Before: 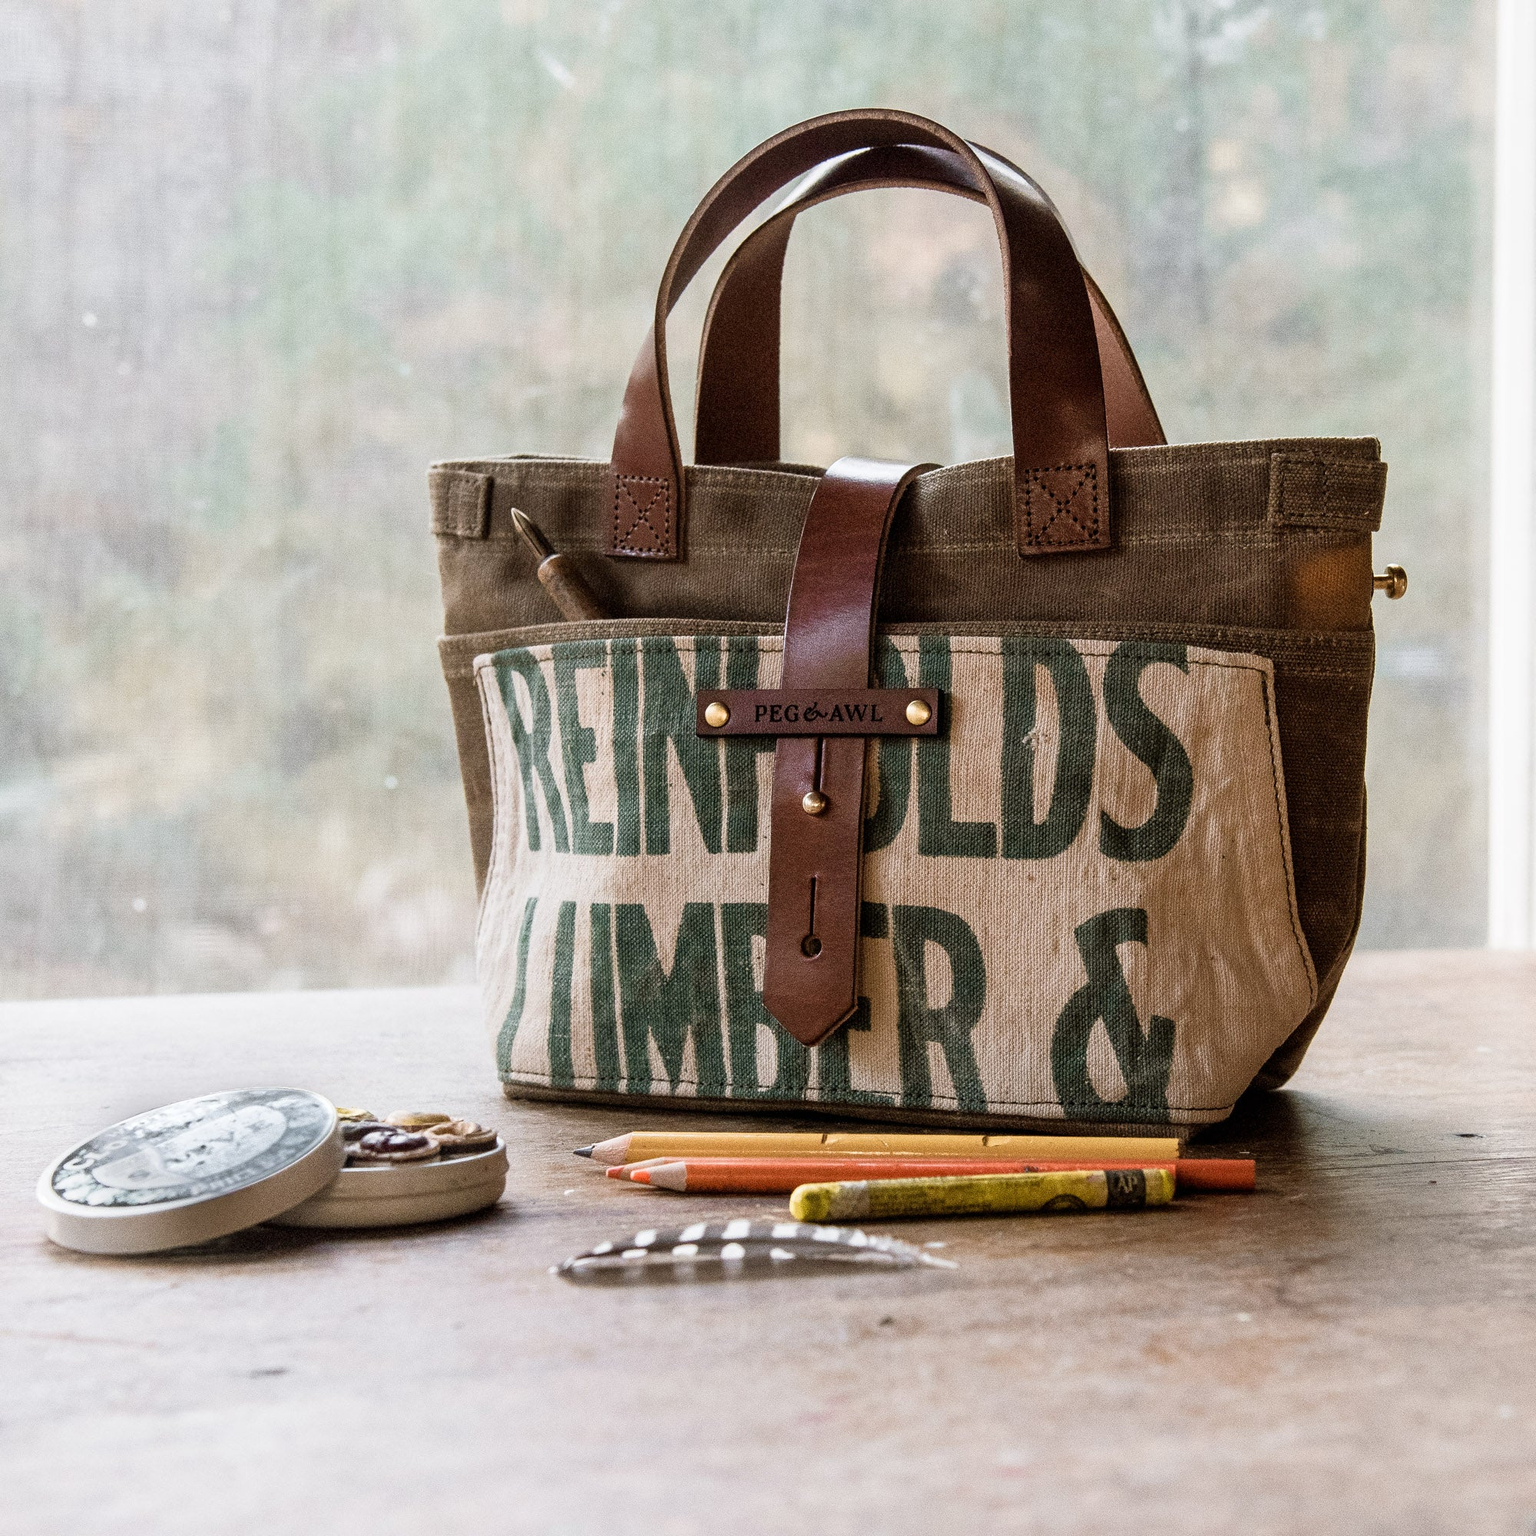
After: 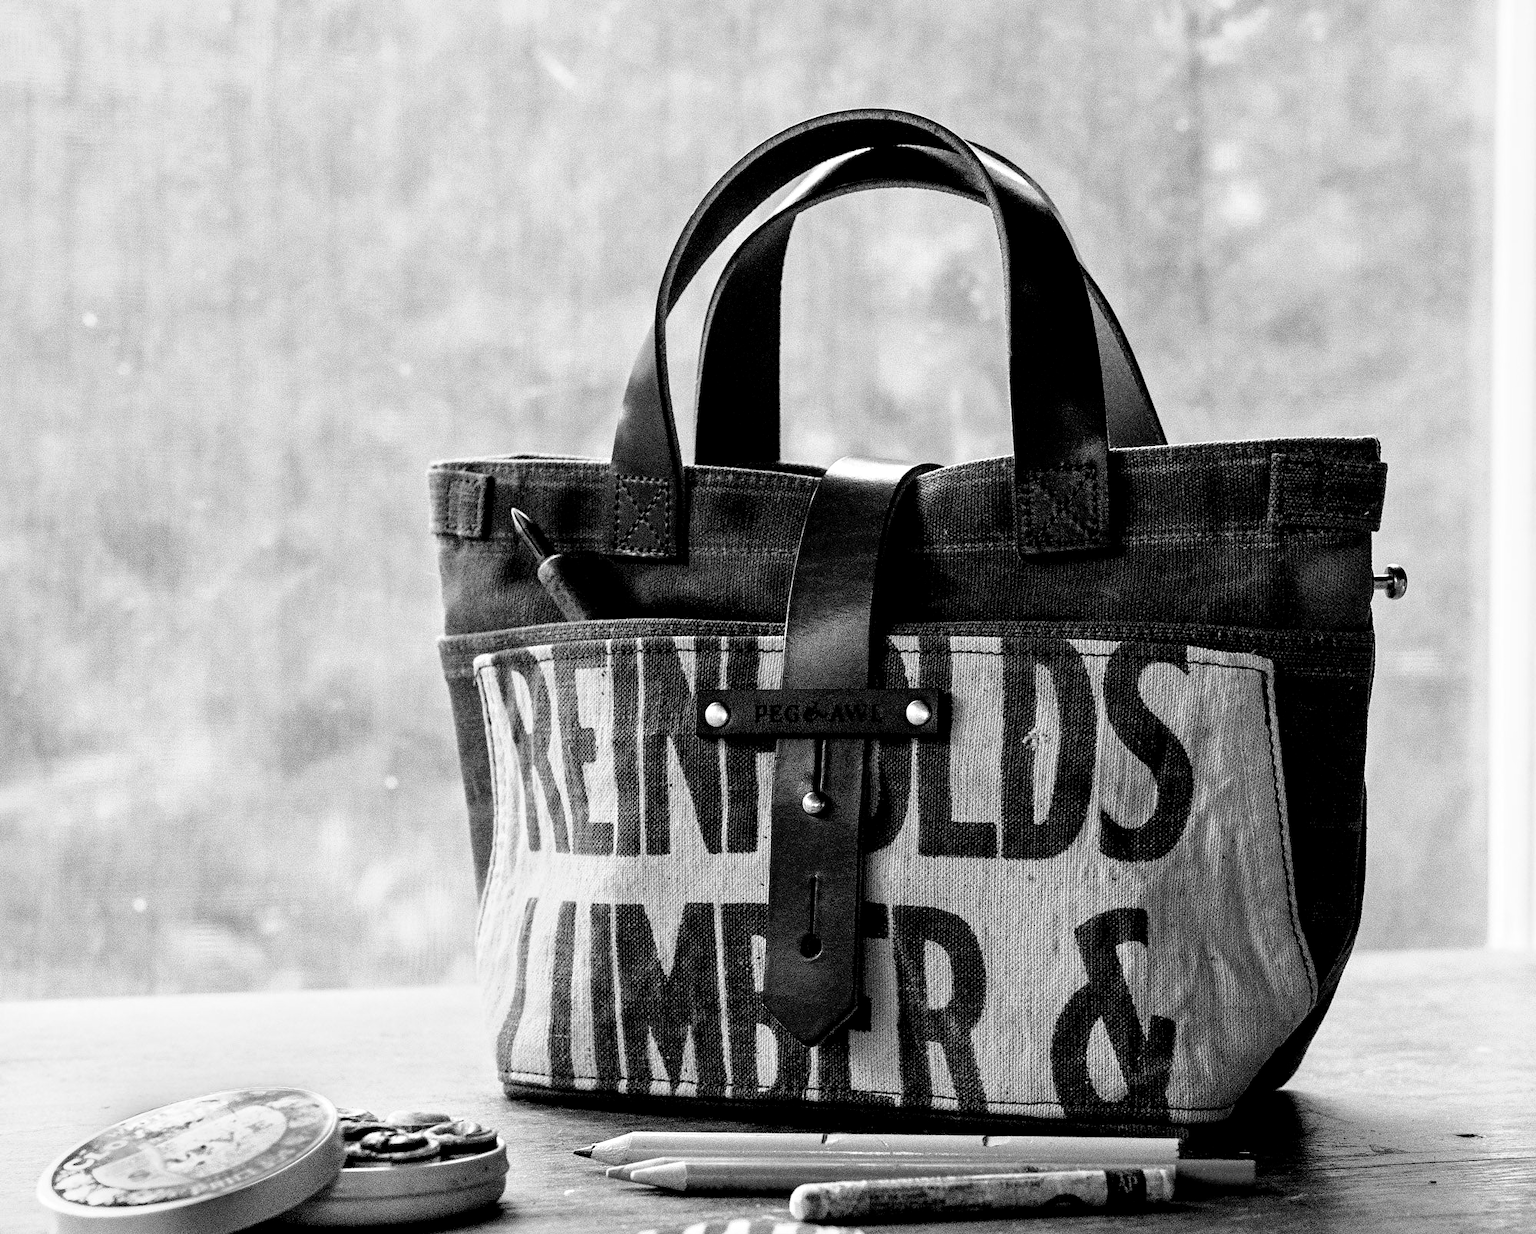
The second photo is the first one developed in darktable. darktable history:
color correction: highlights a* -7.23, highlights b* -0.161, shadows a* 20.08, shadows b* 11.73
base curve: curves: ch0 [(0, 0) (0.073, 0.04) (0.157, 0.139) (0.492, 0.492) (0.758, 0.758) (1, 1)], preserve colors none
color contrast: green-magenta contrast 0.8, blue-yellow contrast 1.1, unbound 0
shadows and highlights: shadows 25, highlights -25
crop: bottom 19.644%
exposure: black level correction 0.04, exposure 0.5 EV, compensate highlight preservation false
monochrome: a 26.22, b 42.67, size 0.8
